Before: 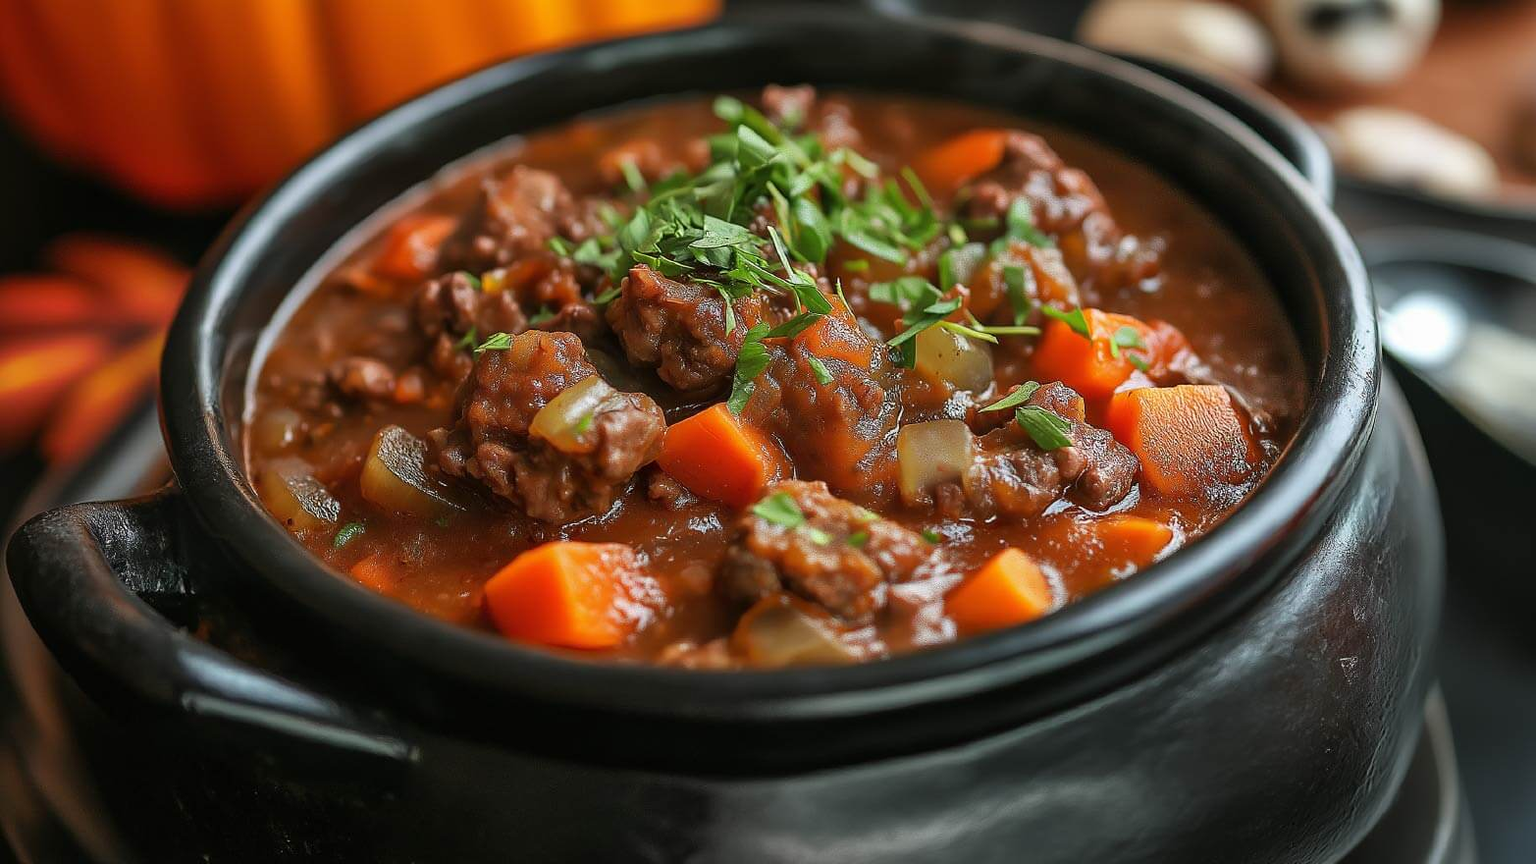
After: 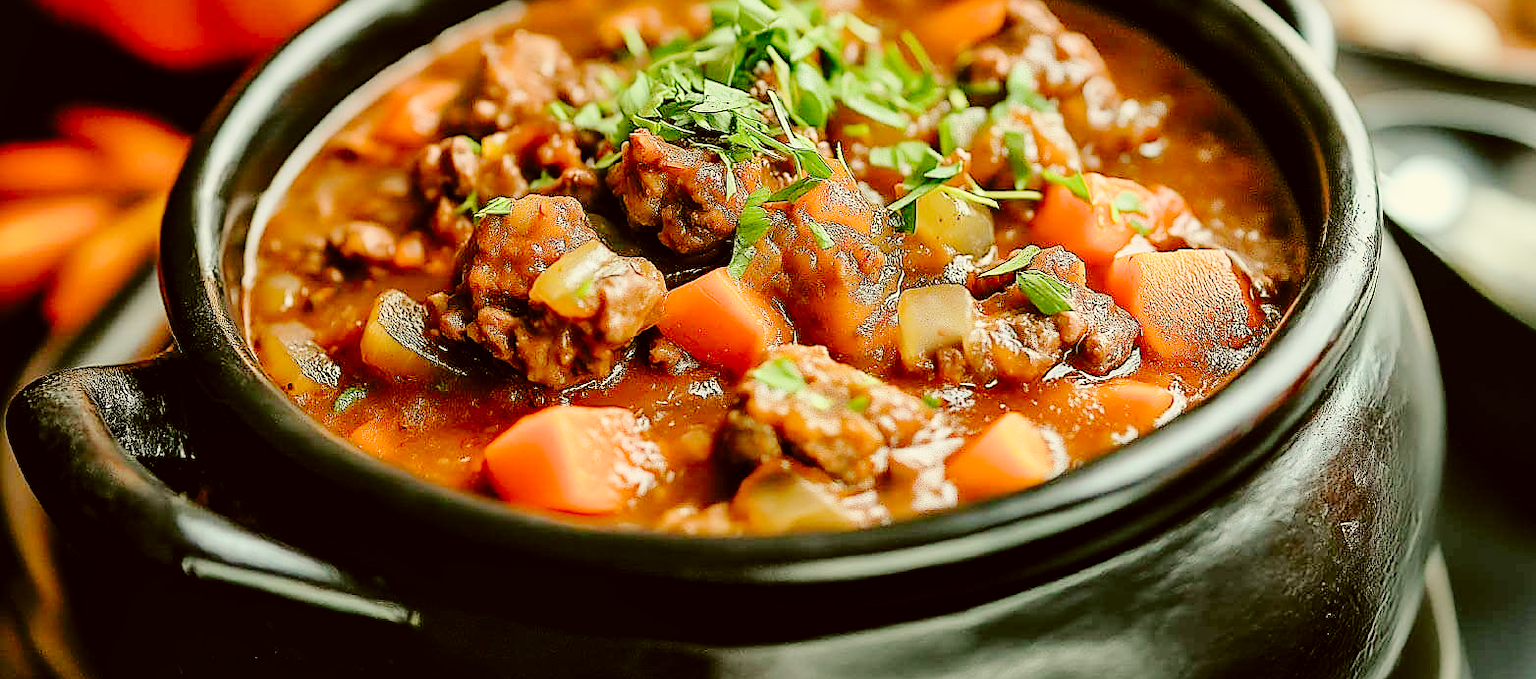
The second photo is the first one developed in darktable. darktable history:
crop and rotate: top 15.782%, bottom 5.514%
sharpen: amount 0.497
exposure: black level correction 0, exposure 1 EV, compensate highlight preservation false
local contrast: mode bilateral grid, contrast 21, coarseness 50, detail 119%, midtone range 0.2
filmic rgb: black relative exposure -7.65 EV, white relative exposure 4.56 EV, hardness 3.61, contrast 1.054
color correction: highlights a* -1.62, highlights b* 10.6, shadows a* 0.232, shadows b* 19.86
tone curve: curves: ch0 [(0, 0) (0.003, 0.013) (0.011, 0.012) (0.025, 0.011) (0.044, 0.016) (0.069, 0.029) (0.1, 0.045) (0.136, 0.074) (0.177, 0.123) (0.224, 0.207) (0.277, 0.313) (0.335, 0.414) (0.399, 0.509) (0.468, 0.599) (0.543, 0.663) (0.623, 0.728) (0.709, 0.79) (0.801, 0.854) (0.898, 0.925) (1, 1)], preserve colors none
